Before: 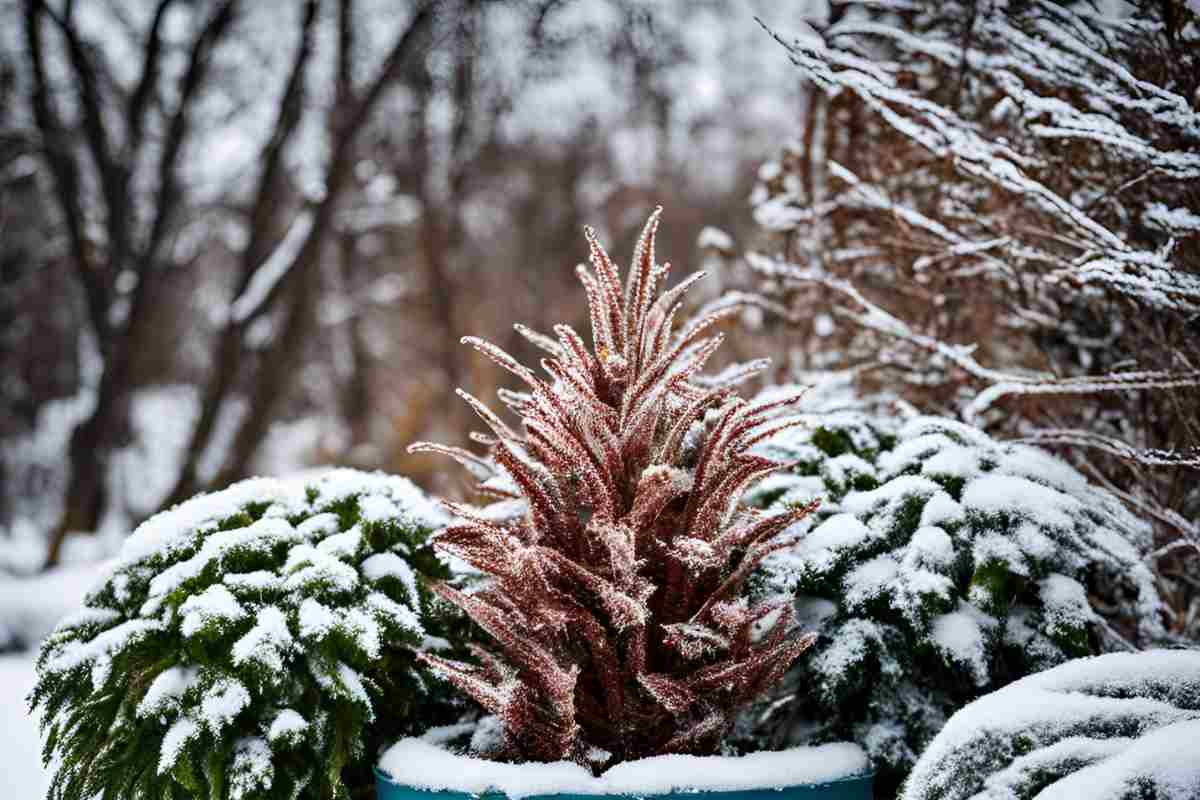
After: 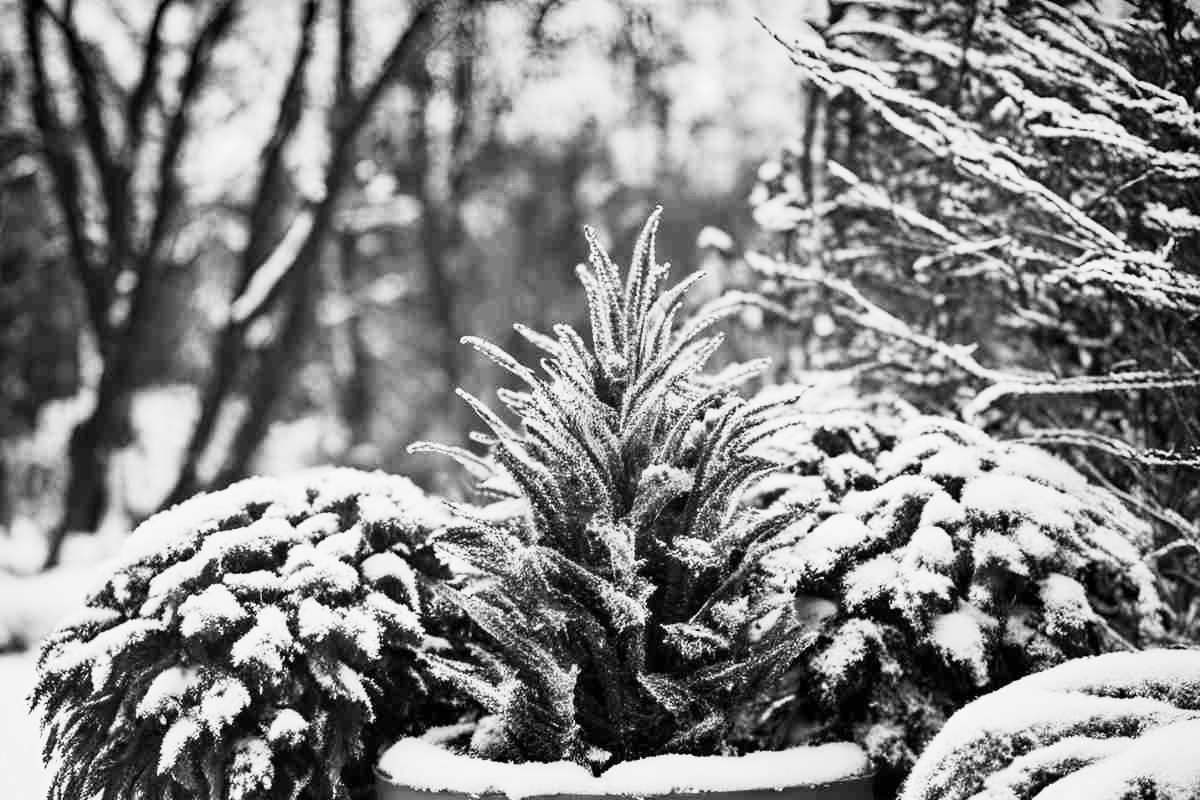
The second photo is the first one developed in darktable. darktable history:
monochrome: a 0, b 0, size 0.5, highlights 0.57
base curve: curves: ch0 [(0, 0) (0.088, 0.125) (0.176, 0.251) (0.354, 0.501) (0.613, 0.749) (1, 0.877)], preserve colors none
tone equalizer: -8 EV -0.417 EV, -7 EV -0.389 EV, -6 EV -0.333 EV, -5 EV -0.222 EV, -3 EV 0.222 EV, -2 EV 0.333 EV, -1 EV 0.389 EV, +0 EV 0.417 EV, edges refinement/feathering 500, mask exposure compensation -1.57 EV, preserve details no
